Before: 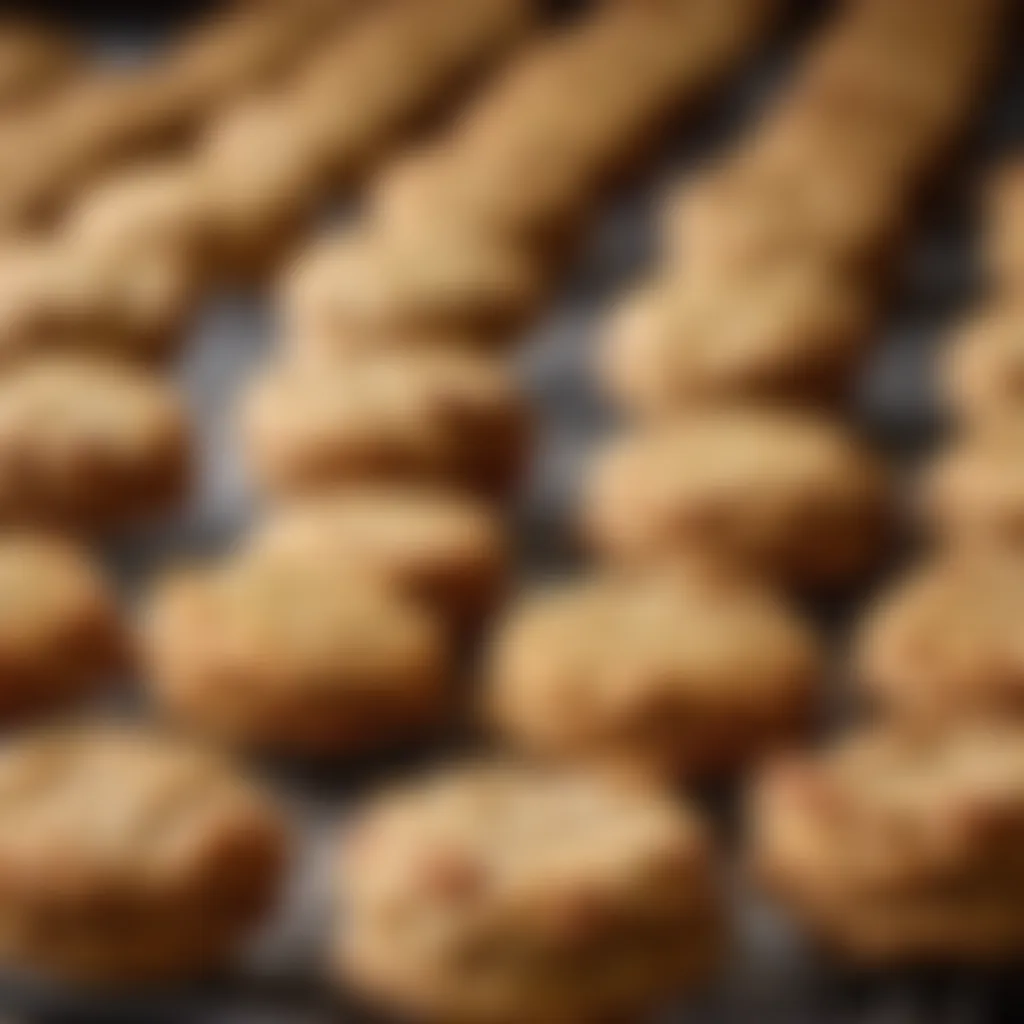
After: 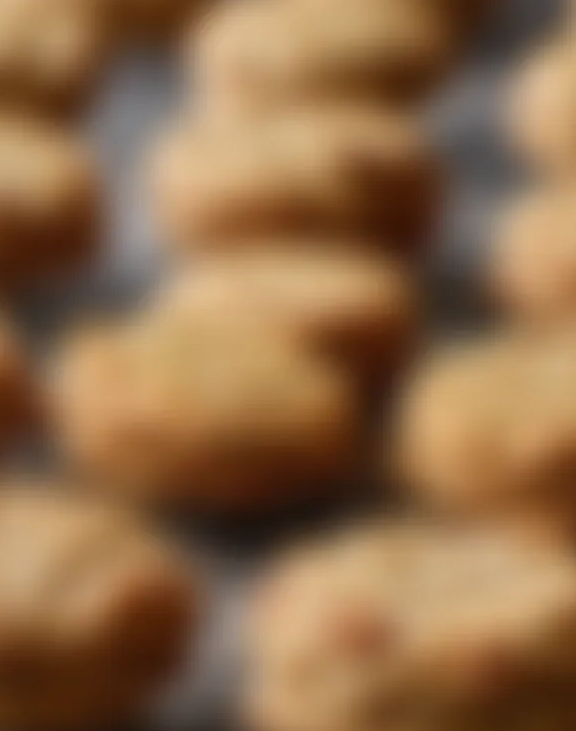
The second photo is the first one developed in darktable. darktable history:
crop: left 8.966%, top 23.852%, right 34.699%, bottom 4.703%
tone equalizer: -8 EV -0.002 EV, -7 EV 0.005 EV, -6 EV -0.009 EV, -5 EV 0.011 EV, -4 EV -0.012 EV, -3 EV 0.007 EV, -2 EV -0.062 EV, -1 EV -0.293 EV, +0 EV -0.582 EV, smoothing diameter 2%, edges refinement/feathering 20, mask exposure compensation -1.57 EV, filter diffusion 5
